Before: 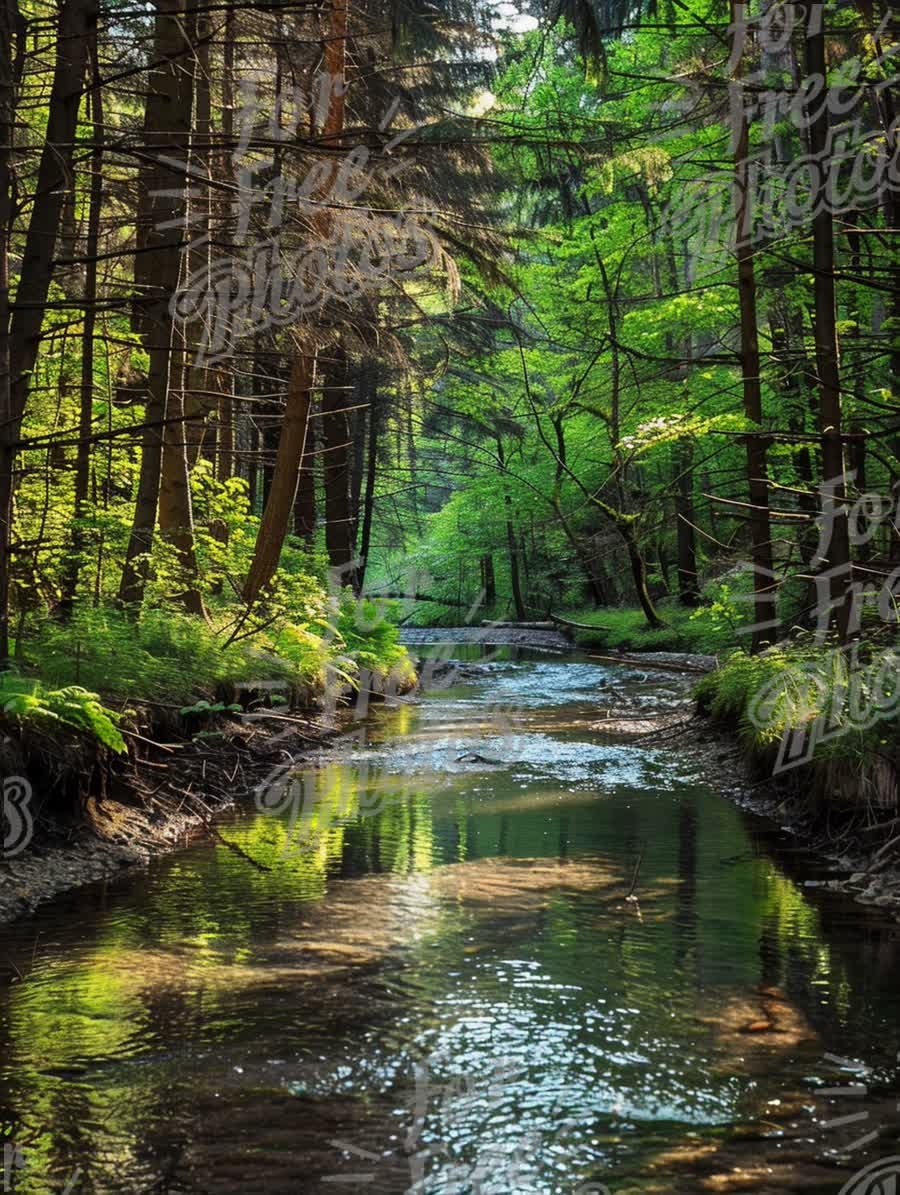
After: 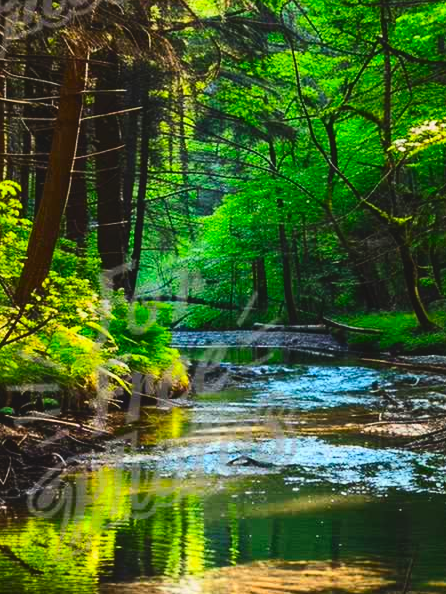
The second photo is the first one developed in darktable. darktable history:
contrast brightness saturation: contrast 0.267, brightness 0.016, saturation 0.884
crop: left 25.386%, top 24.862%, right 24.974%, bottom 25.376%
tone equalizer: on, module defaults
exposure: black level correction -0.015, exposure -0.137 EV, compensate exposure bias true, compensate highlight preservation false
